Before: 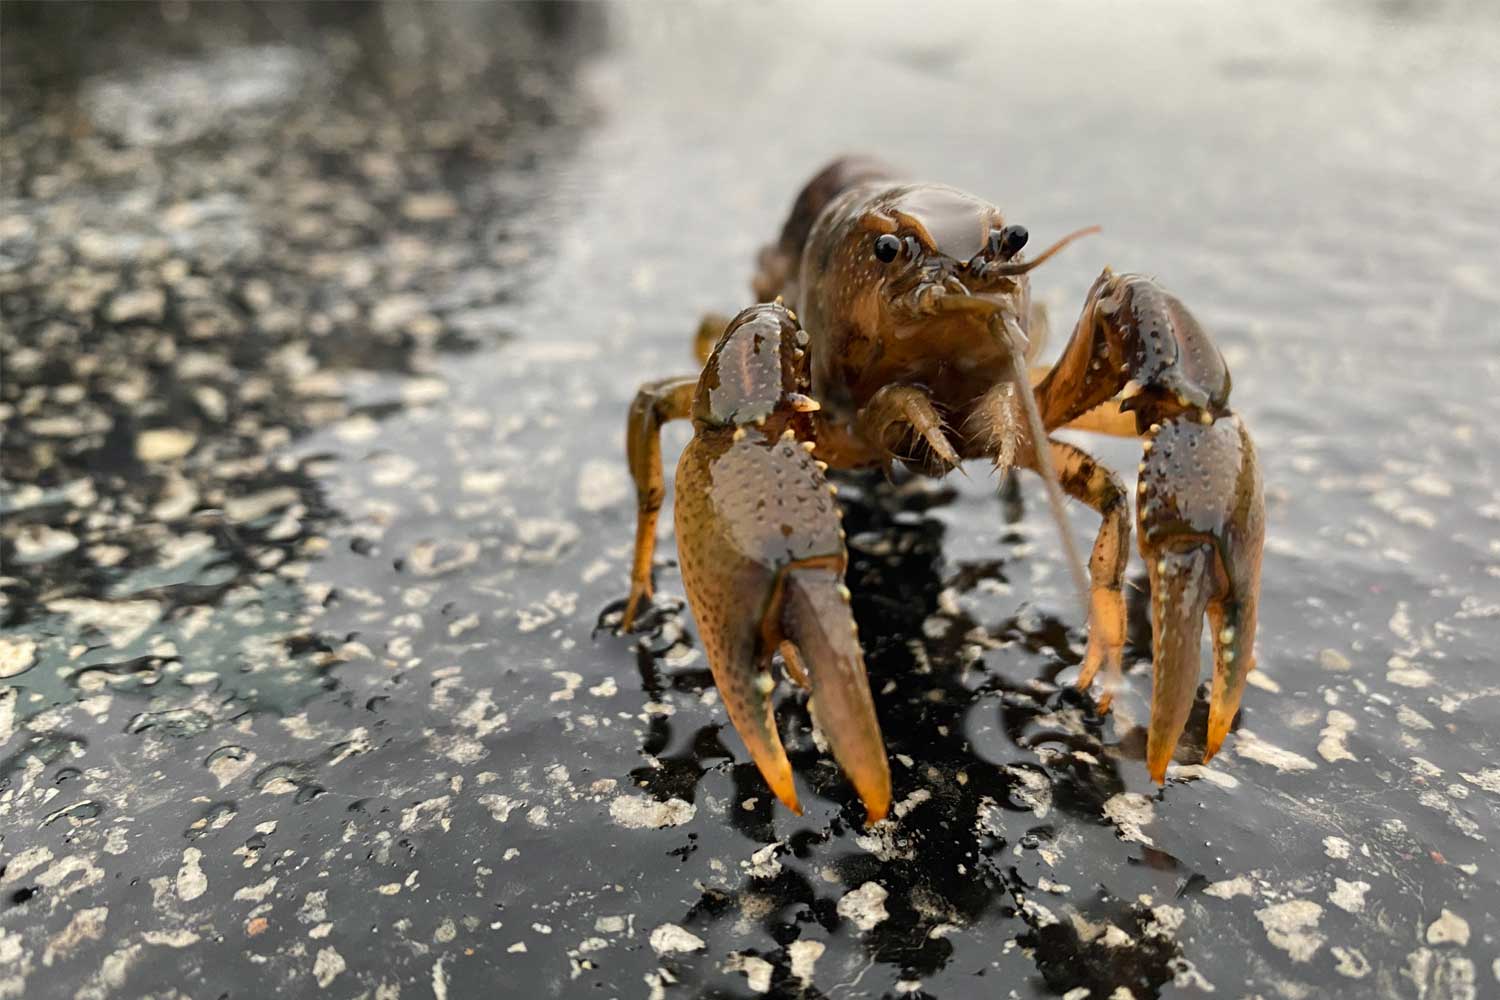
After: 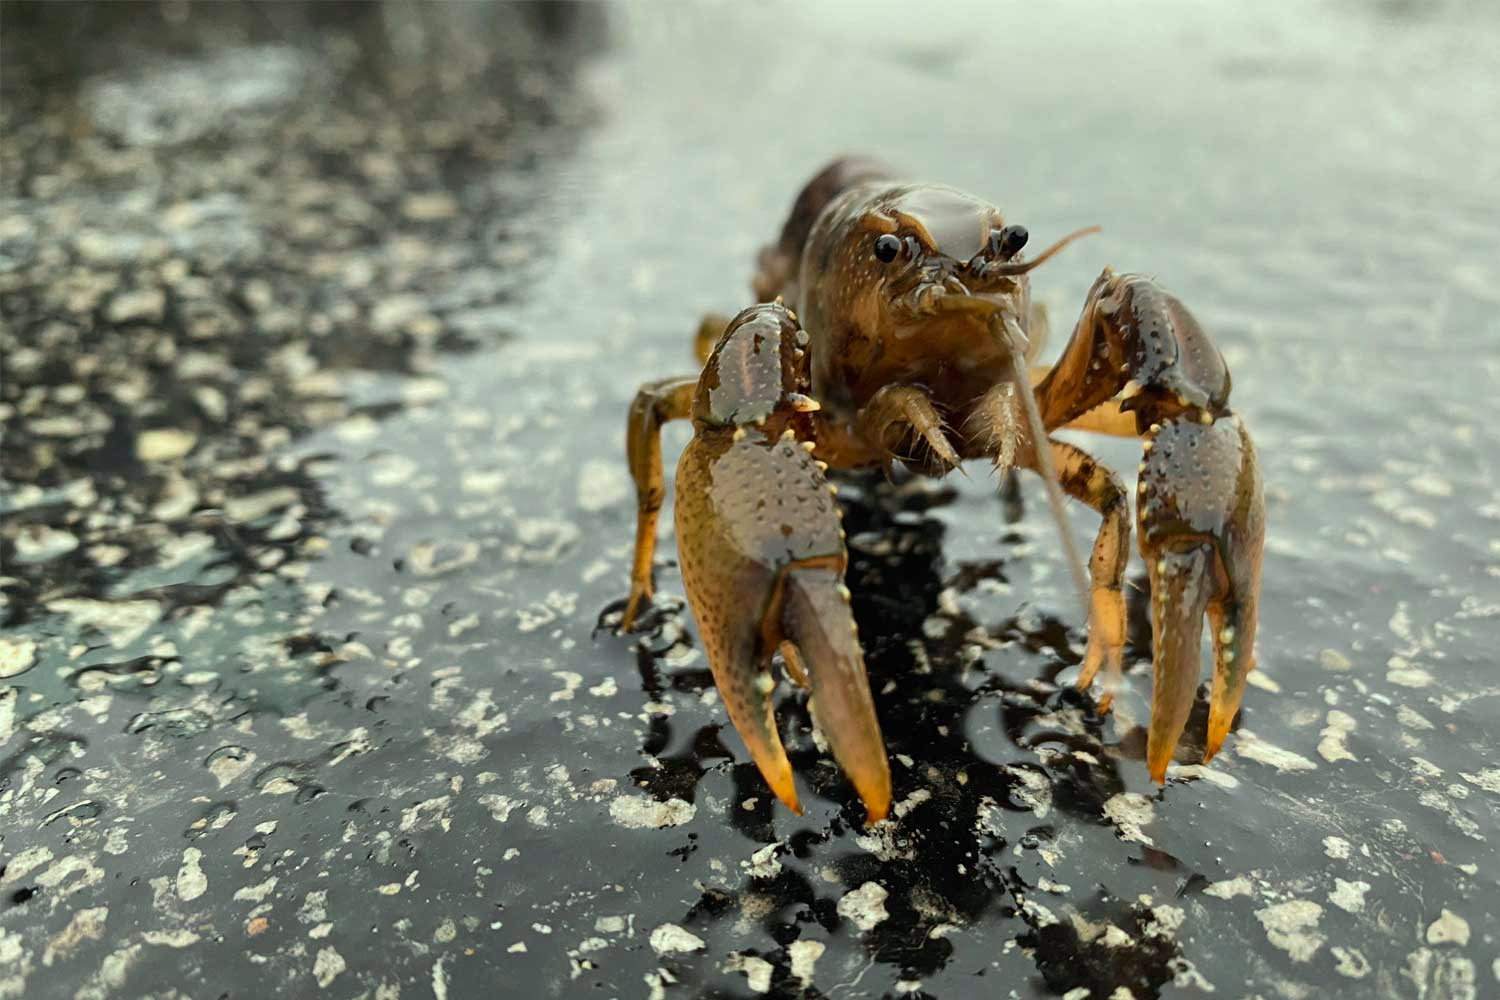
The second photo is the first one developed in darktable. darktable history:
color correction: highlights a* -8.21, highlights b* 3.07
